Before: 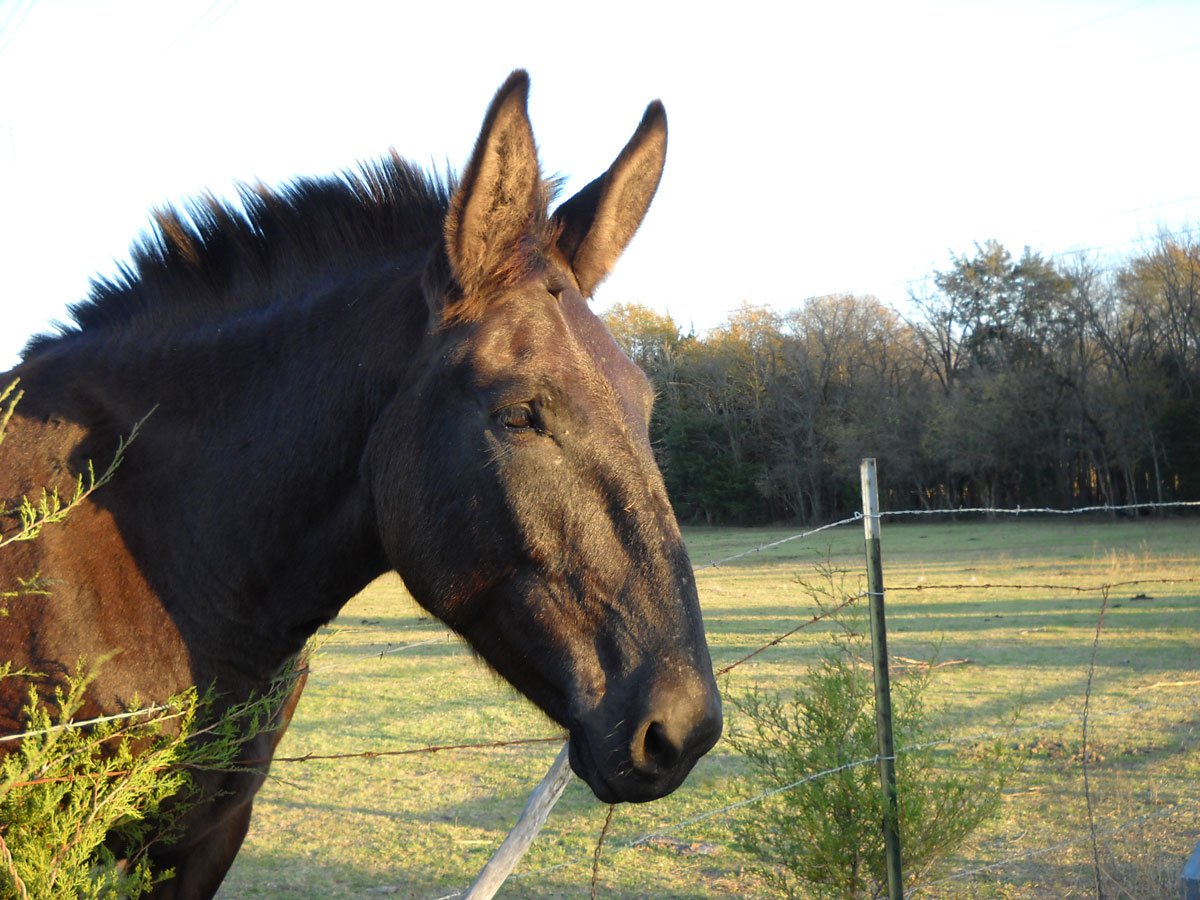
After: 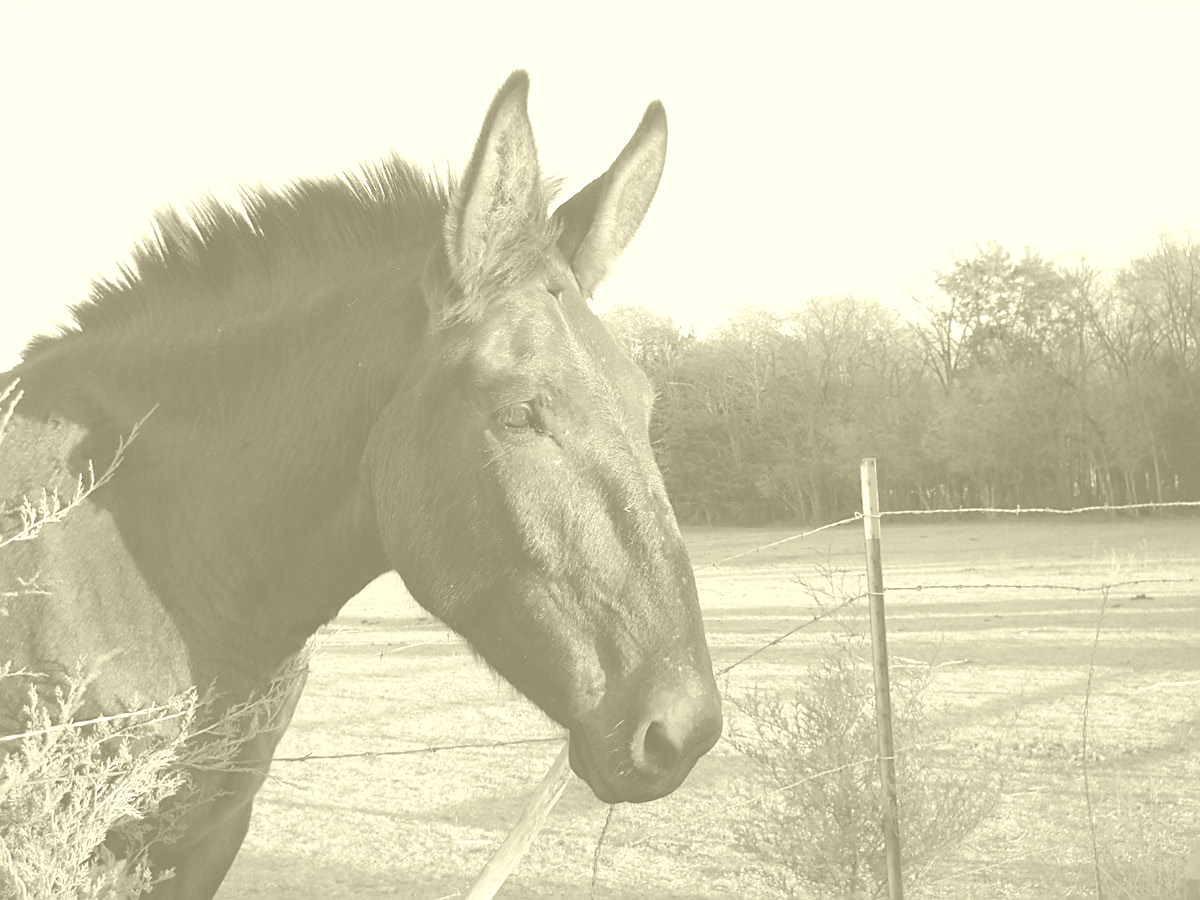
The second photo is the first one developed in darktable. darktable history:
colorize: hue 43.2°, saturation 40%, version 1
sharpen: on, module defaults
